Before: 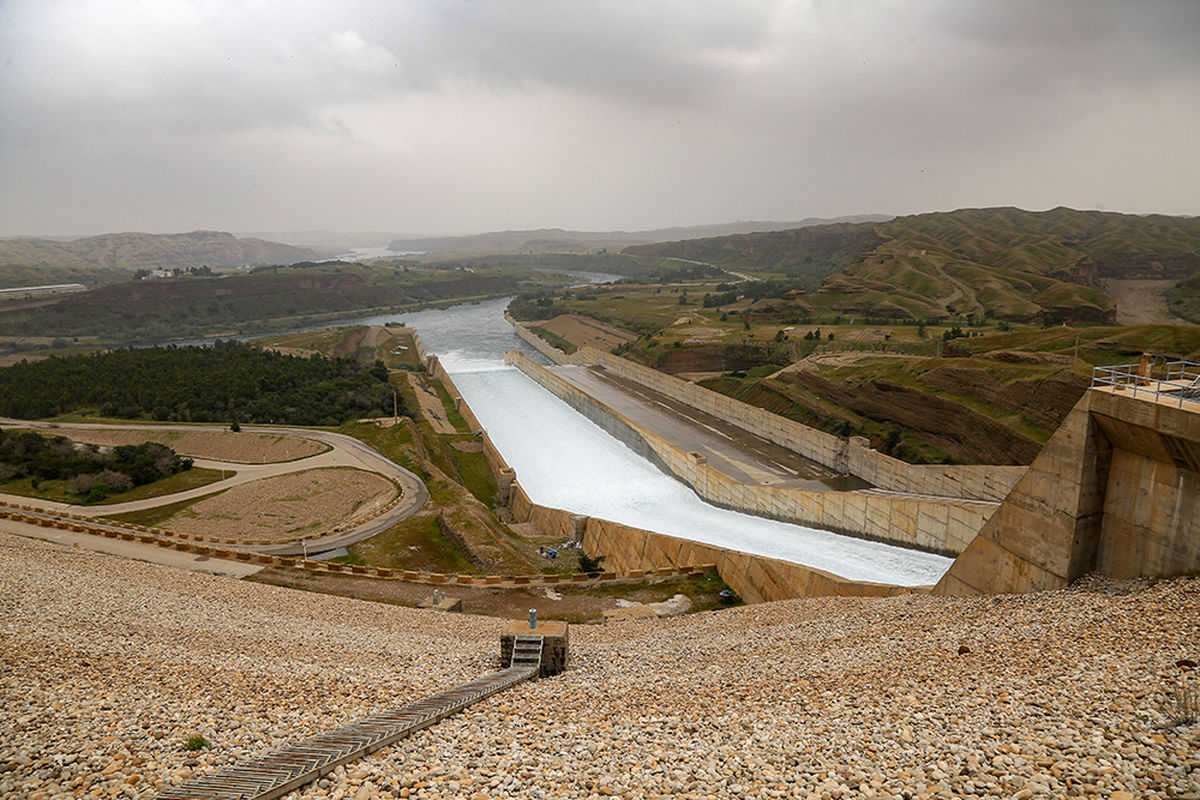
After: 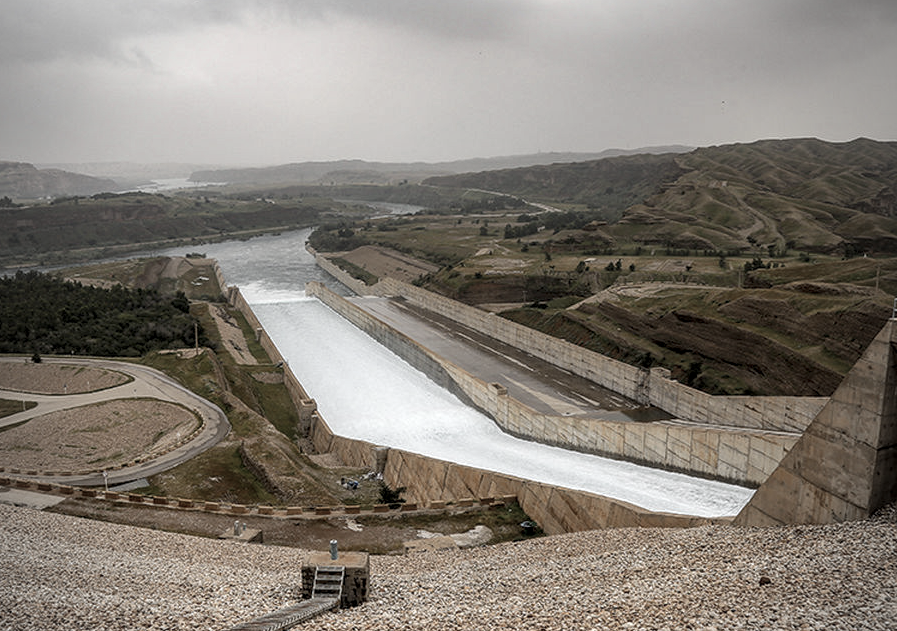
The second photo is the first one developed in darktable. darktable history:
crop: left 16.61%, top 8.676%, right 8.575%, bottom 12.427%
color correction: highlights b* 0.063, saturation 0.478
local contrast: detail 130%
vignetting: on, module defaults
